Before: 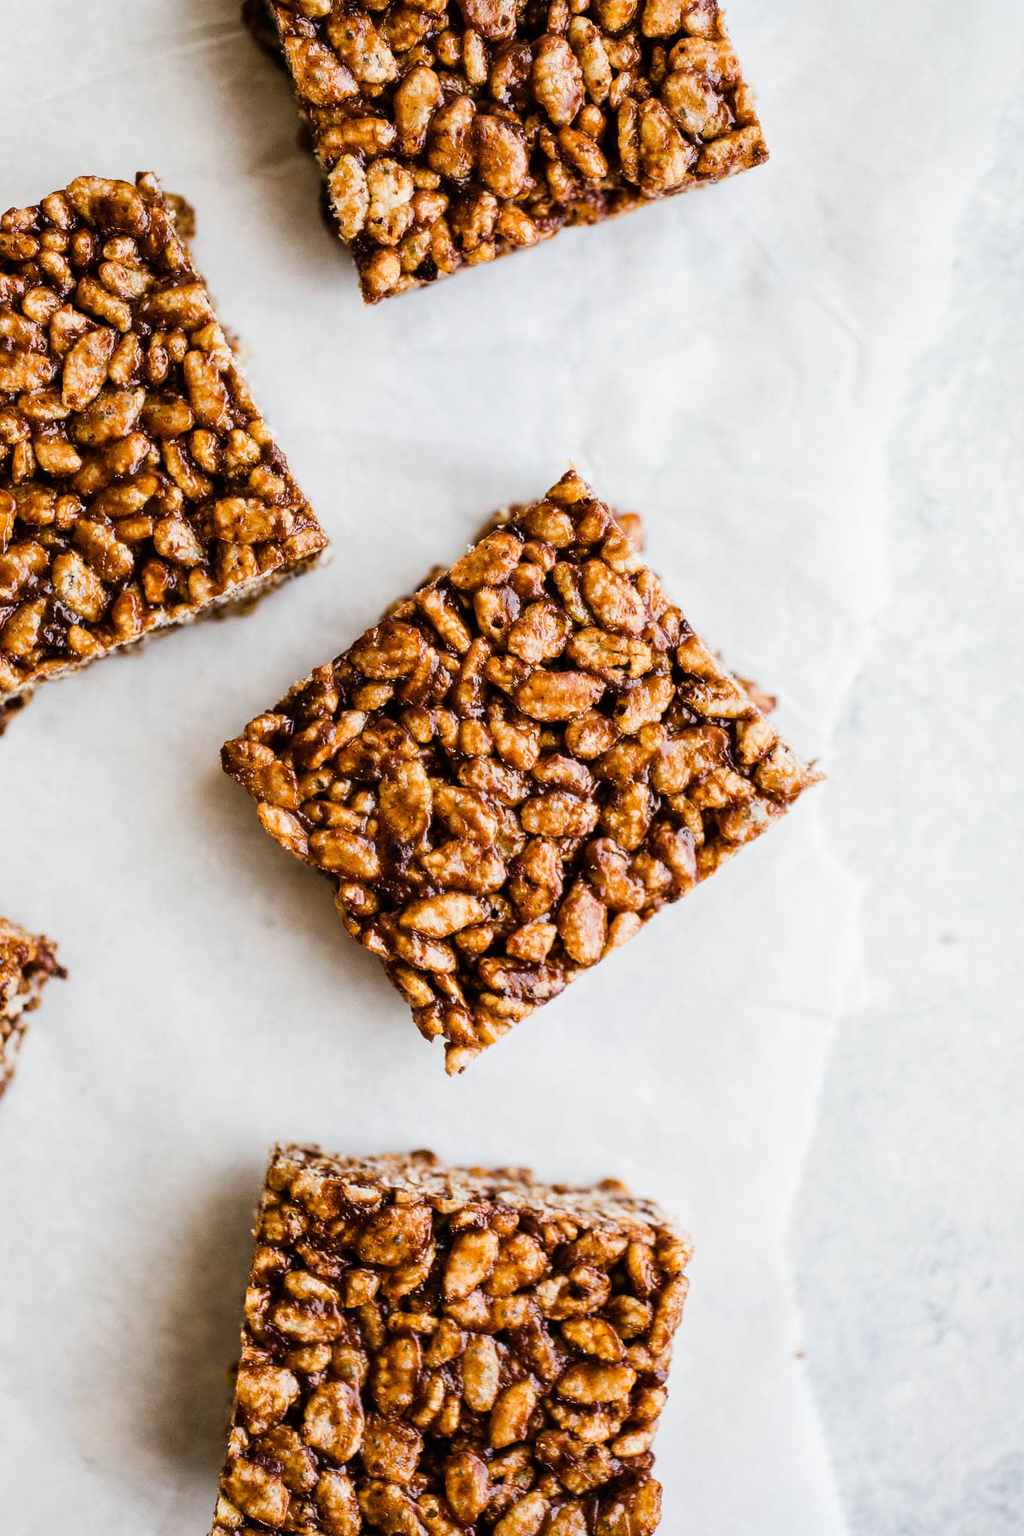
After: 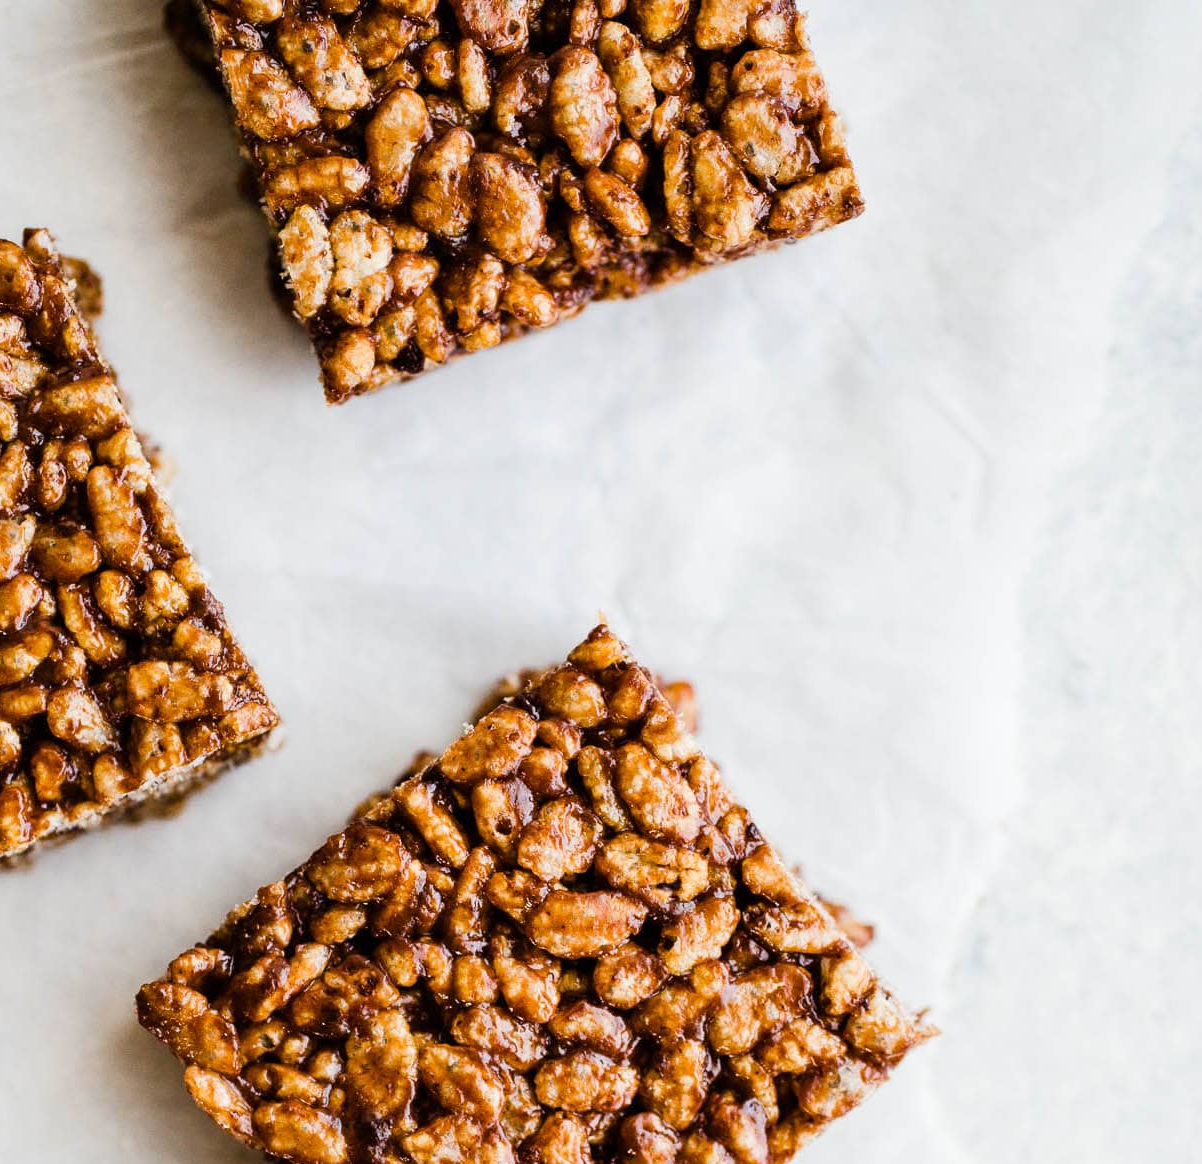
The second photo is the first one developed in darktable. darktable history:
crop and rotate: left 11.568%, bottom 42.93%
